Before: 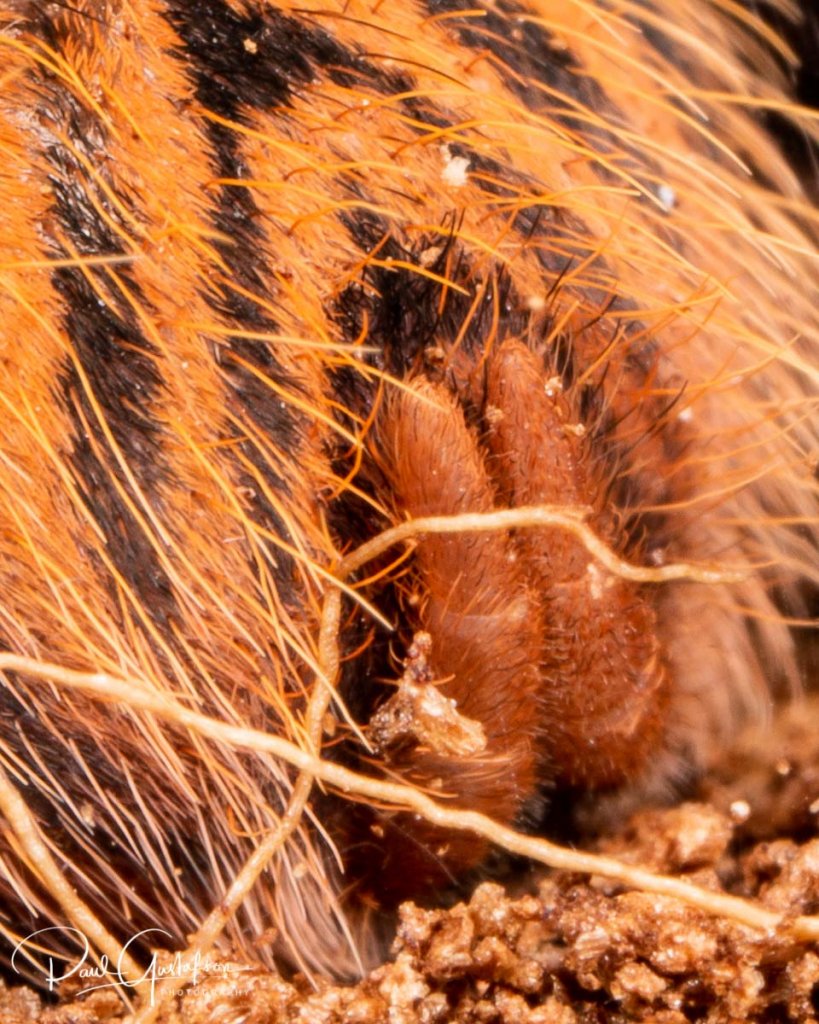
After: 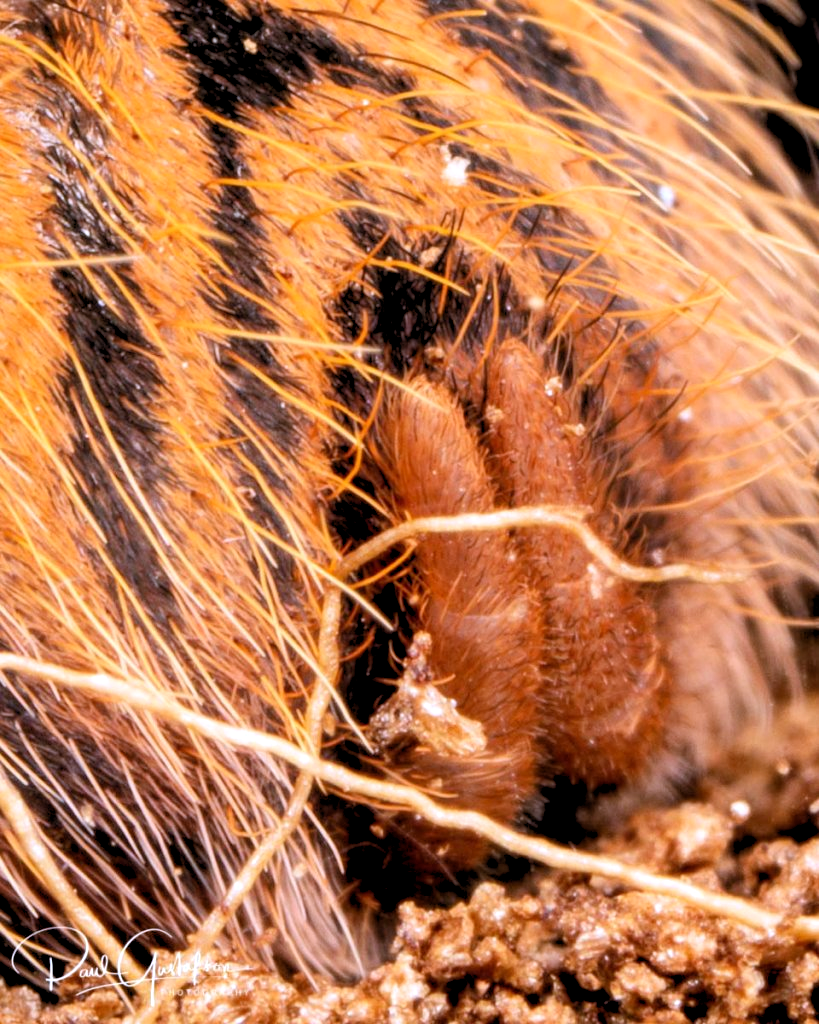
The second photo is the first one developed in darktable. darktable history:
white balance: red 0.948, green 1.02, blue 1.176
rgb levels: levels [[0.01, 0.419, 0.839], [0, 0.5, 1], [0, 0.5, 1]]
